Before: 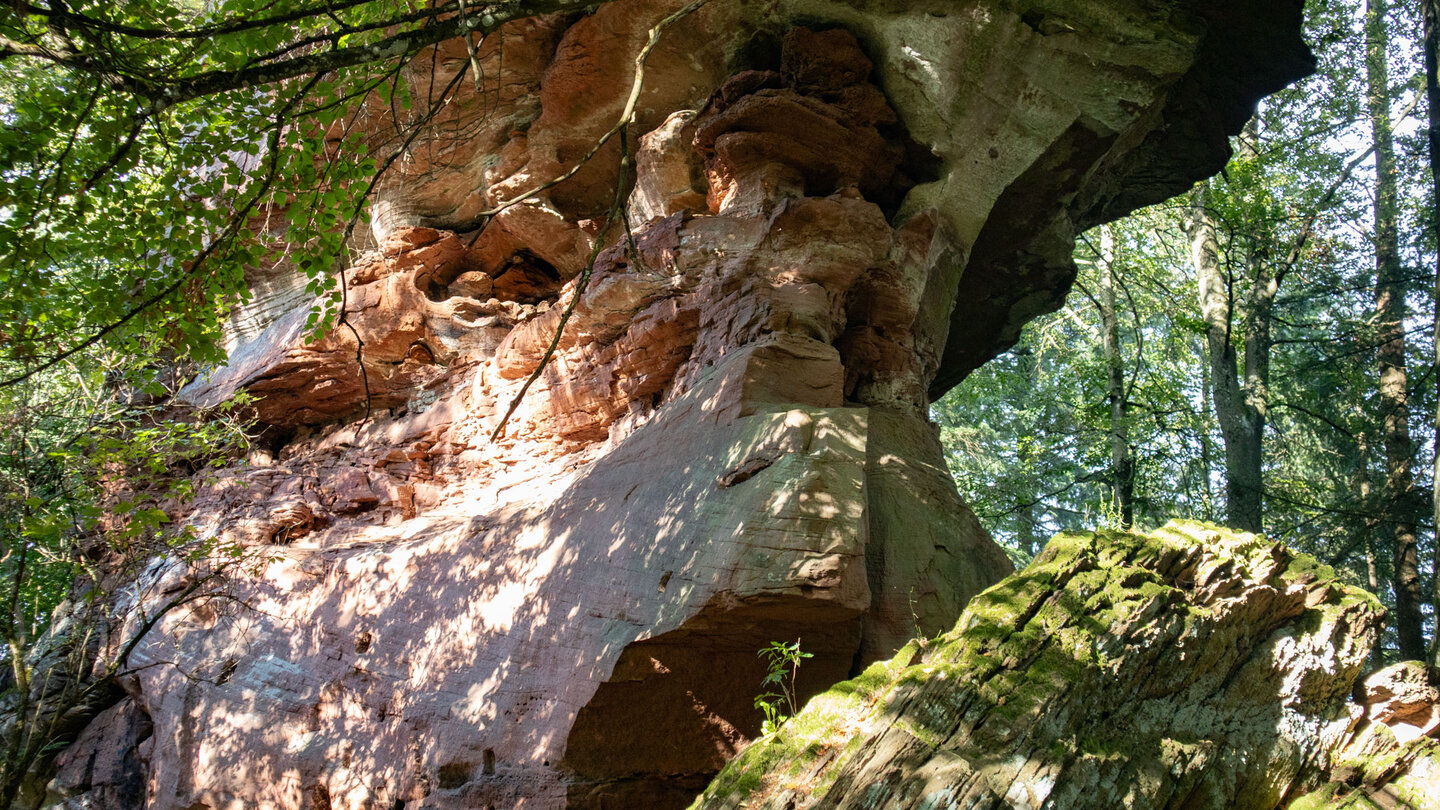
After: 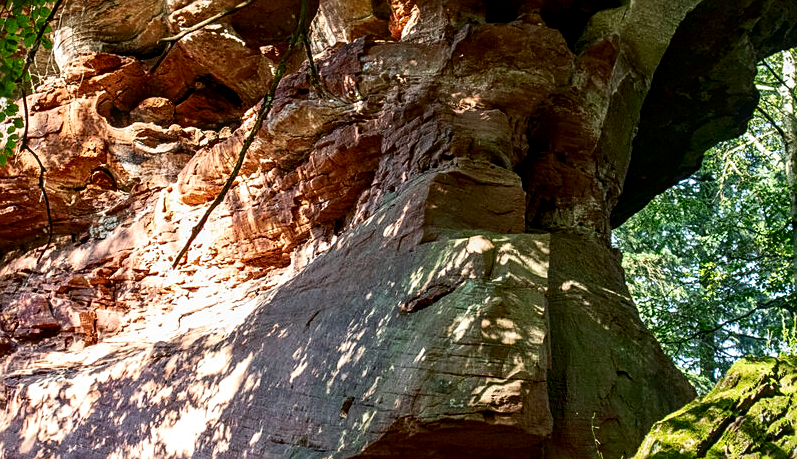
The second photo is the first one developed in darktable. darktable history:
crop and rotate: left 22.086%, top 21.596%, right 22.561%, bottom 21.647%
exposure: compensate exposure bias true, compensate highlight preservation false
sharpen: on, module defaults
contrast brightness saturation: contrast 0.189, brightness -0.104, saturation 0.207
local contrast: on, module defaults
